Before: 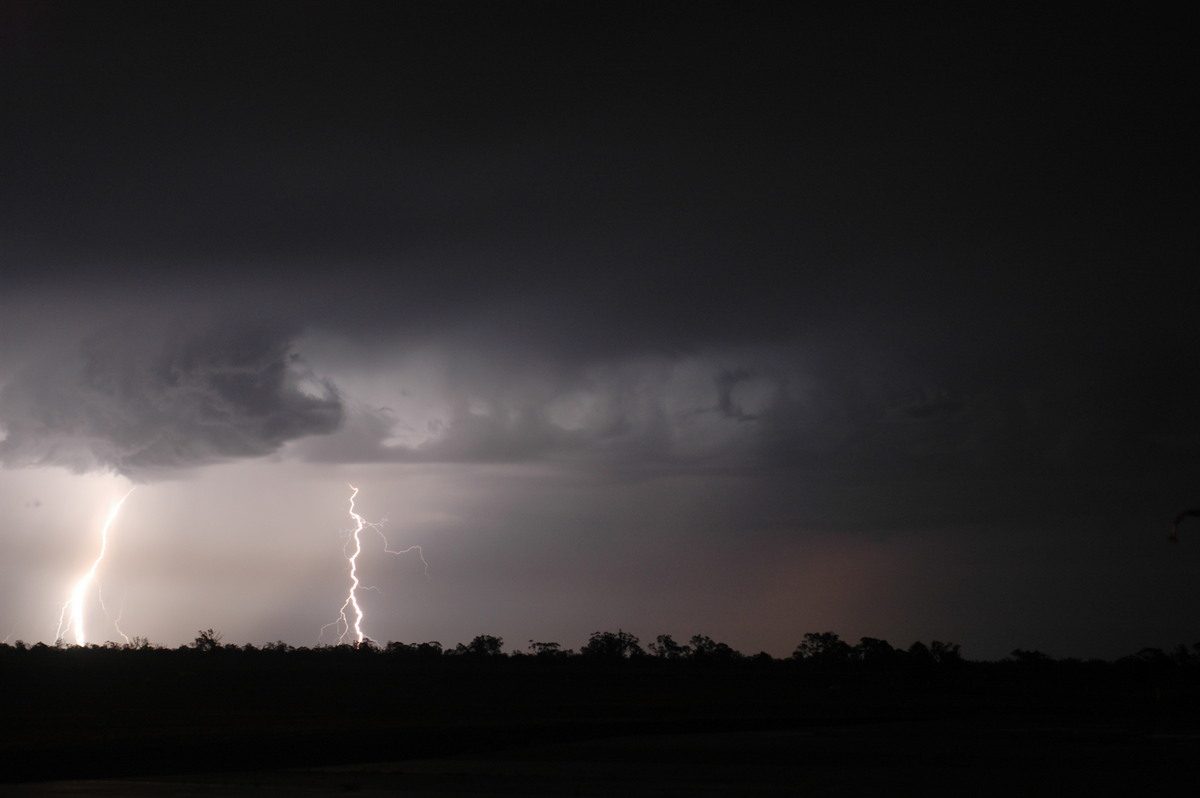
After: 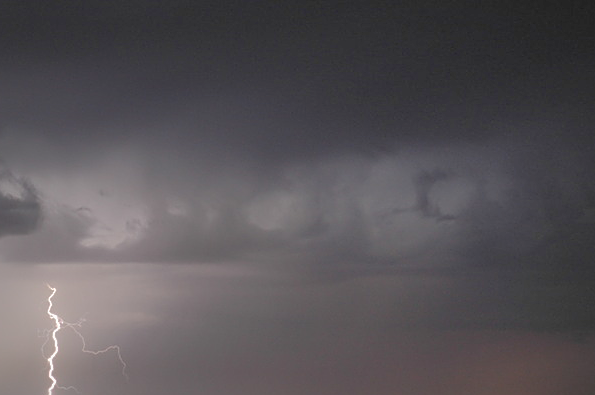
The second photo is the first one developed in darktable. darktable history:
shadows and highlights: shadows 60.44, highlights -59.81
crop: left 25.229%, top 25.145%, right 25.171%, bottom 25.256%
sharpen: on, module defaults
vignetting: fall-off radius 60.8%, brightness -0.164, unbound false
